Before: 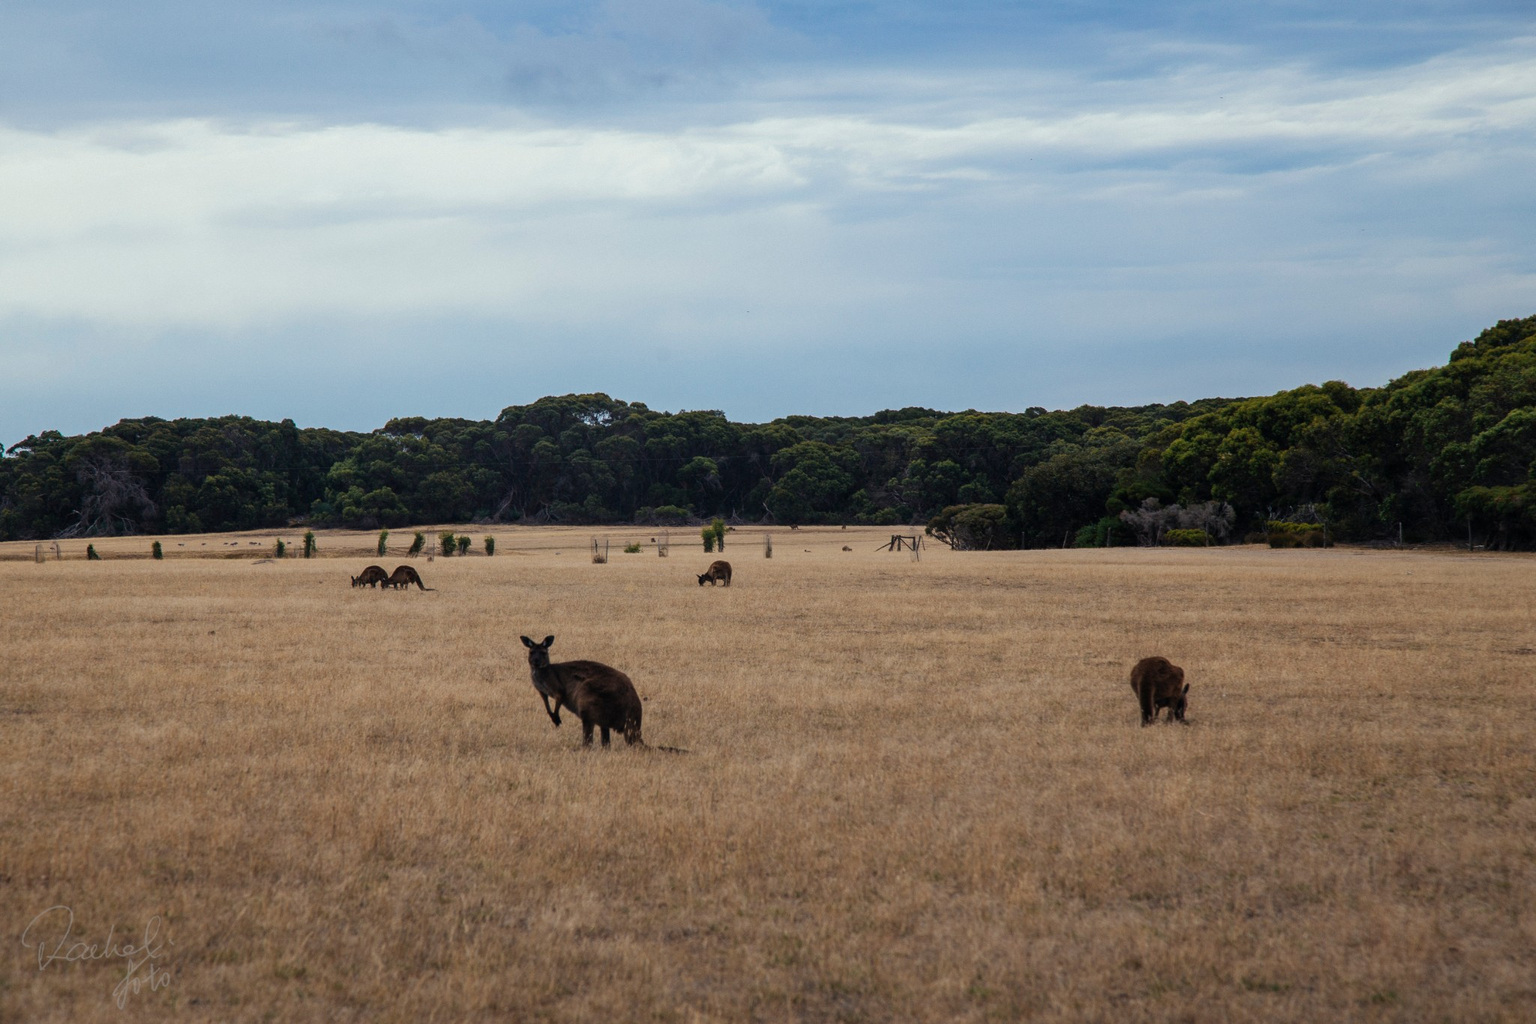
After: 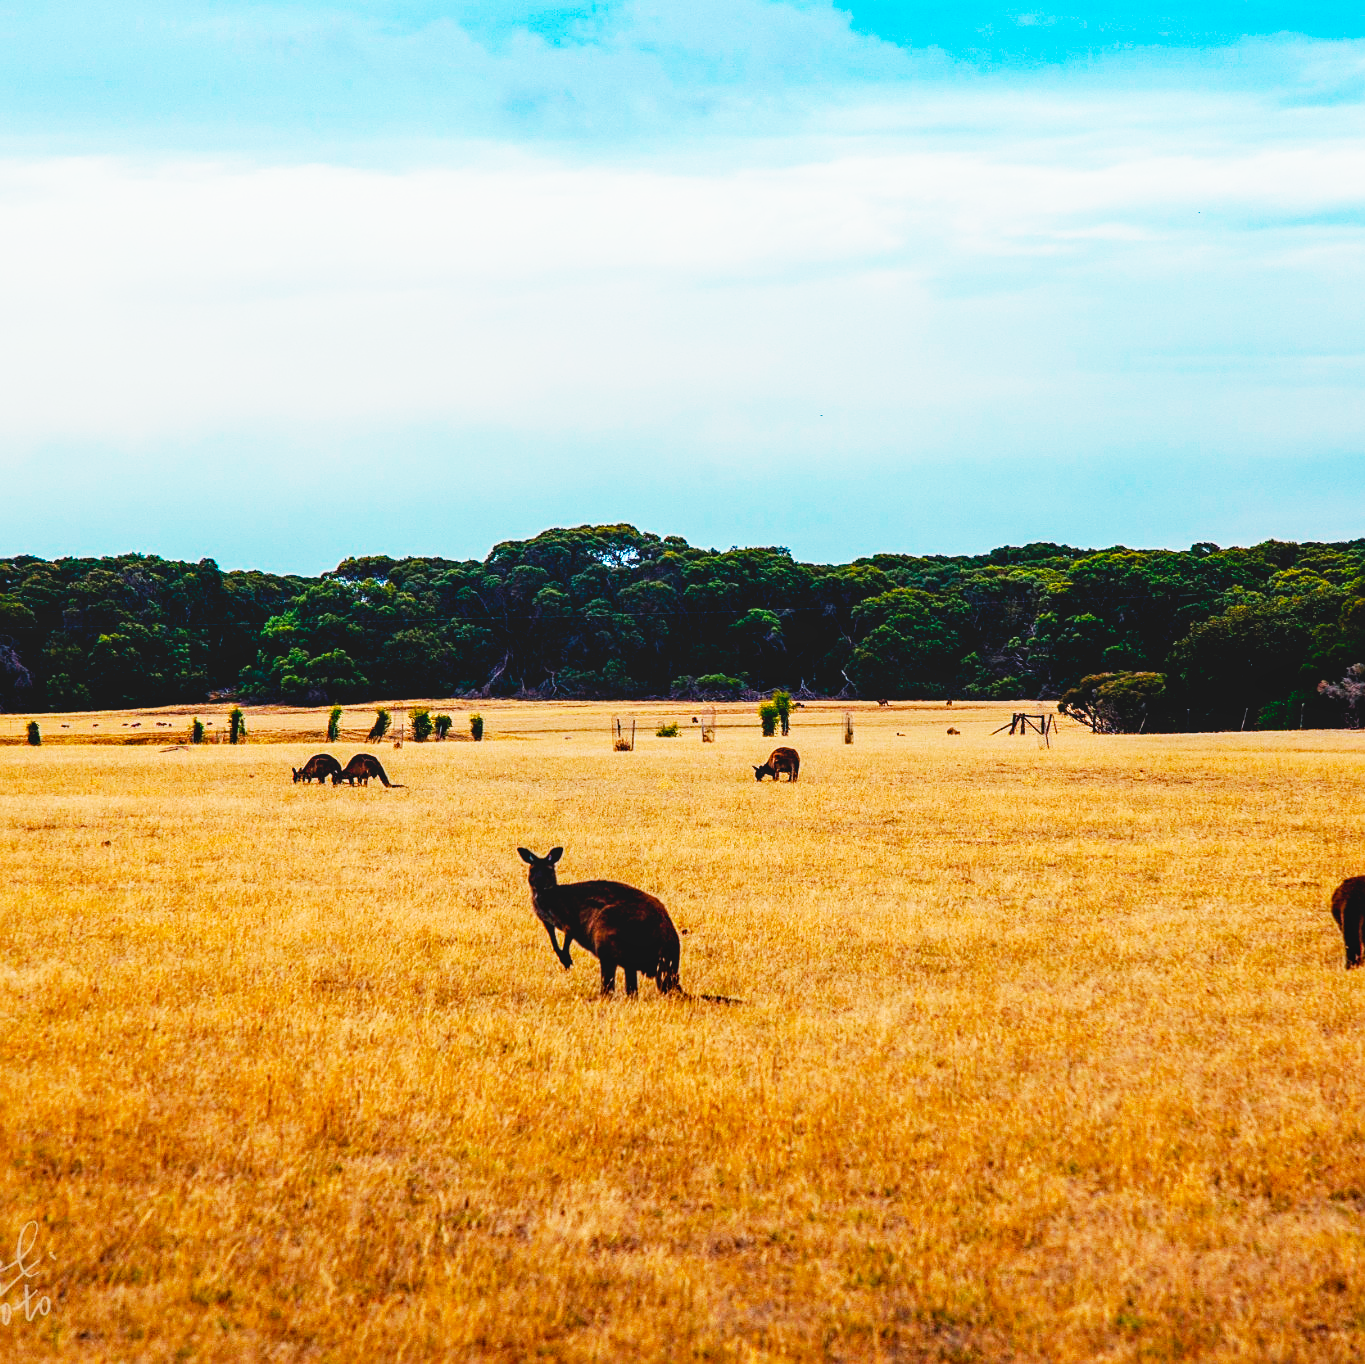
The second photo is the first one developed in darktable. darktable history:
local contrast: detail 109%
sharpen: on, module defaults
color balance rgb: shadows lift › chroma 0.894%, shadows lift › hue 114.65°, global offset › luminance -0.469%, linear chroma grading › global chroma 15.412%, perceptual saturation grading › global saturation 30.198%, global vibrance 20%
crop and rotate: left 8.606%, right 24.728%
base curve: curves: ch0 [(0, 0) (0.007, 0.004) (0.027, 0.03) (0.046, 0.07) (0.207, 0.54) (0.442, 0.872) (0.673, 0.972) (1, 1)], preserve colors none
